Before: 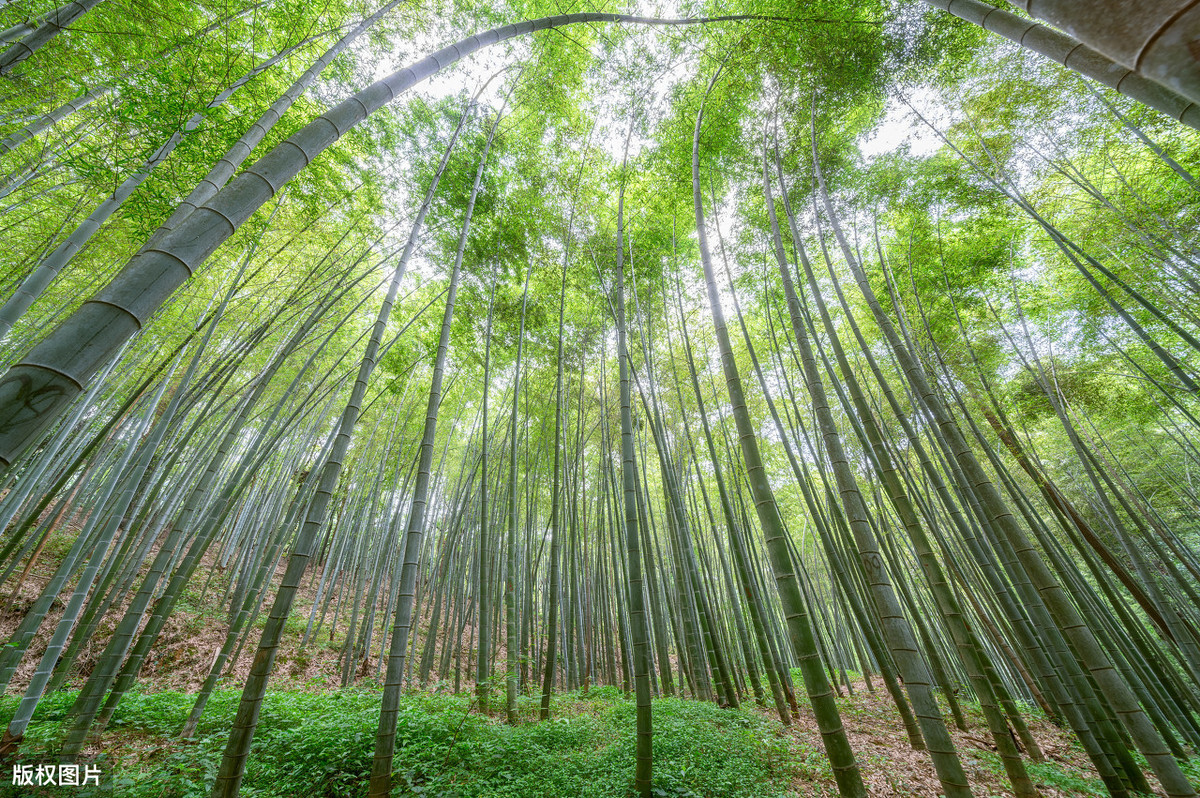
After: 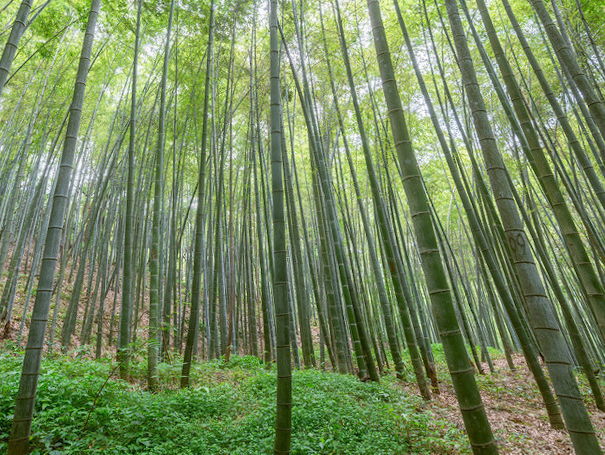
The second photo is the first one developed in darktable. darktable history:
rotate and perspective: rotation 1.72°, automatic cropping off
crop: left 29.672%, top 41.786%, right 20.851%, bottom 3.487%
